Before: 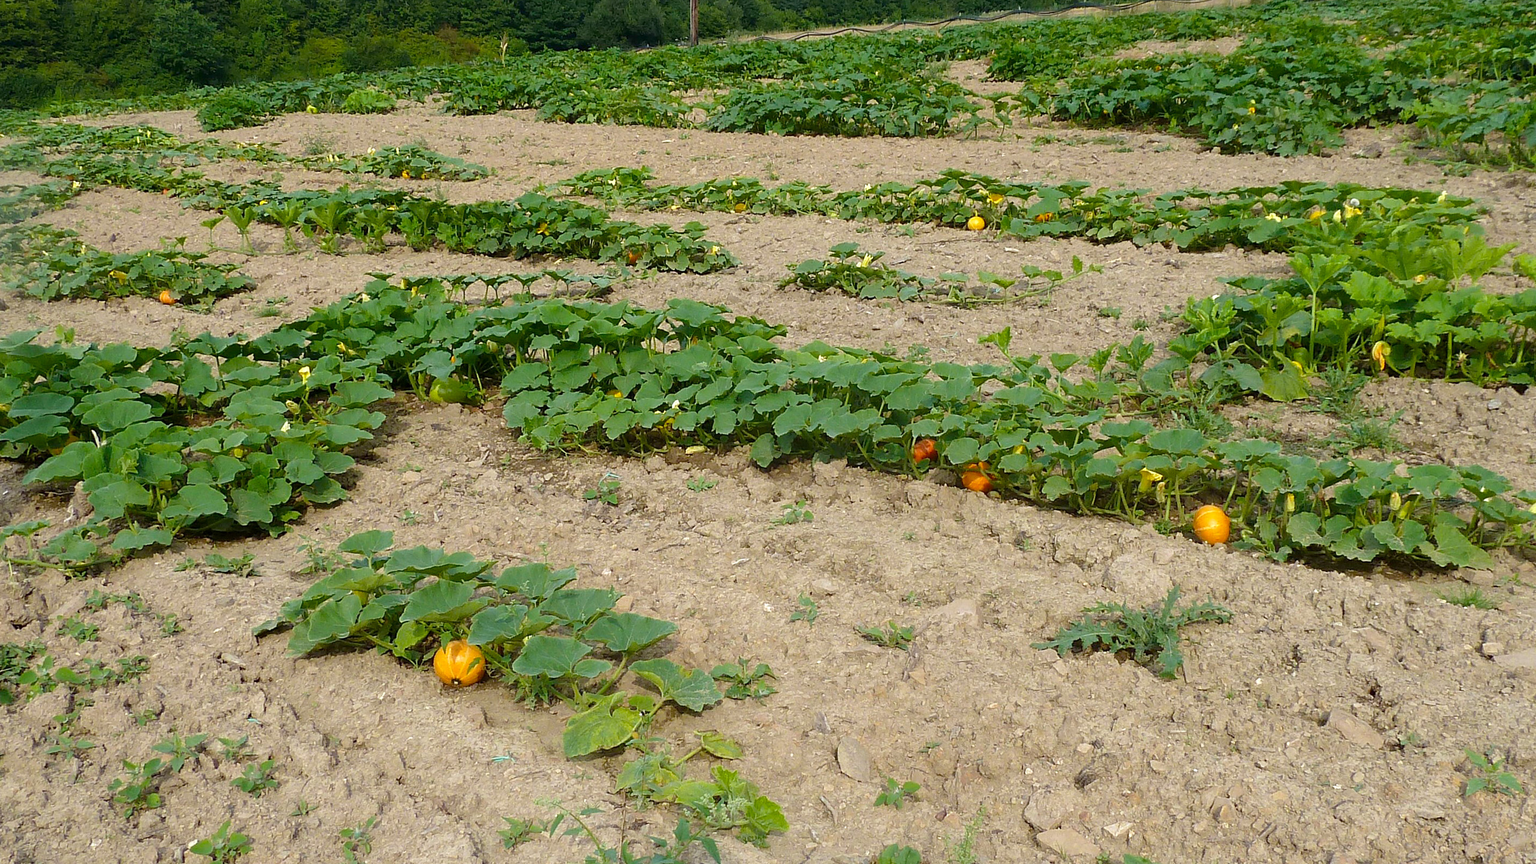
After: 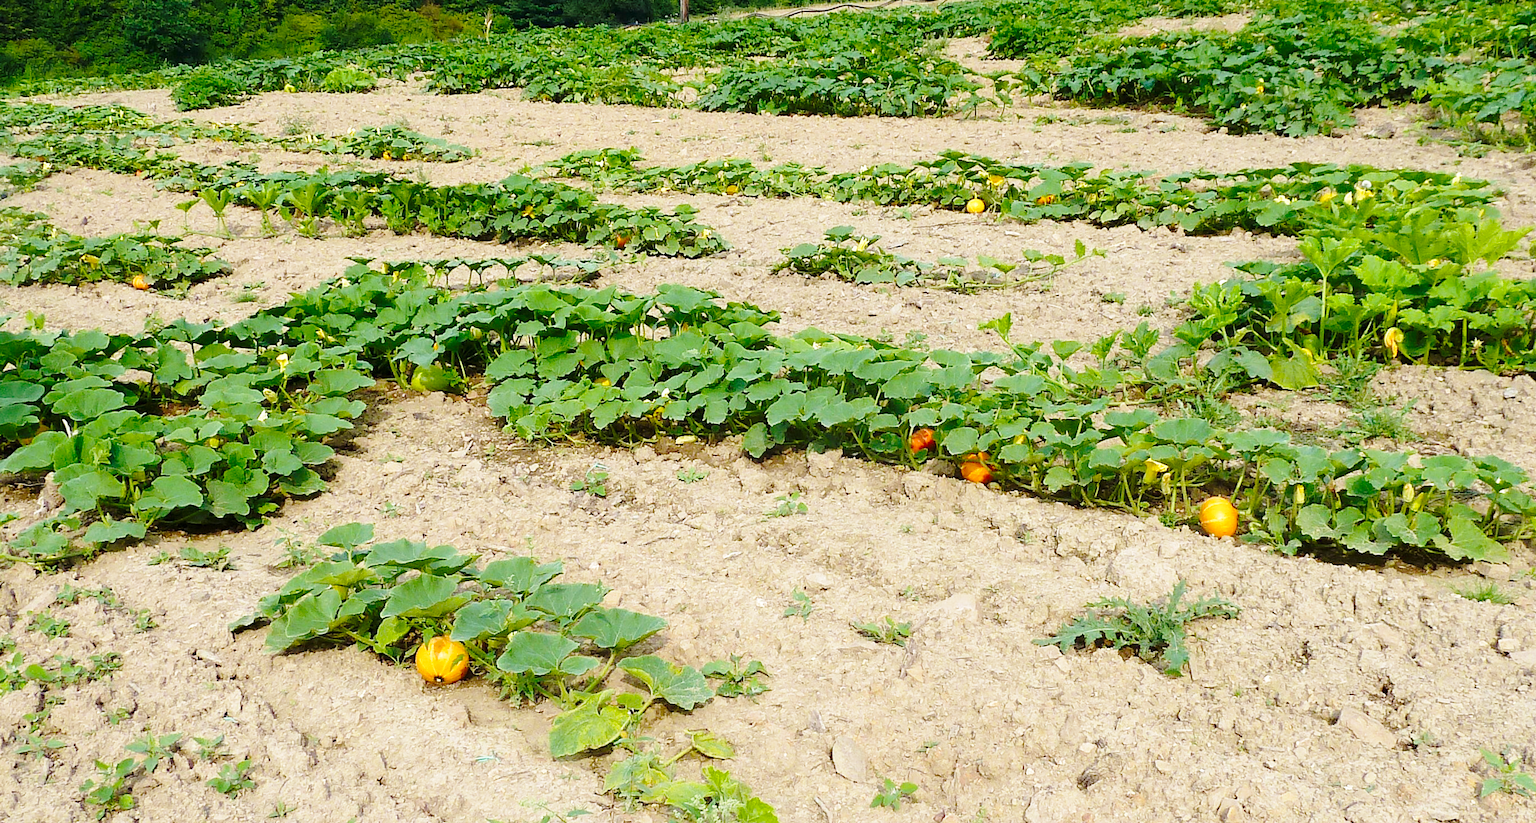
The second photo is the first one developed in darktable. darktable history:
base curve: curves: ch0 [(0, 0) (0.028, 0.03) (0.121, 0.232) (0.46, 0.748) (0.859, 0.968) (1, 1)], preserve colors none
crop: left 2.048%, top 2.783%, right 1.046%, bottom 4.83%
